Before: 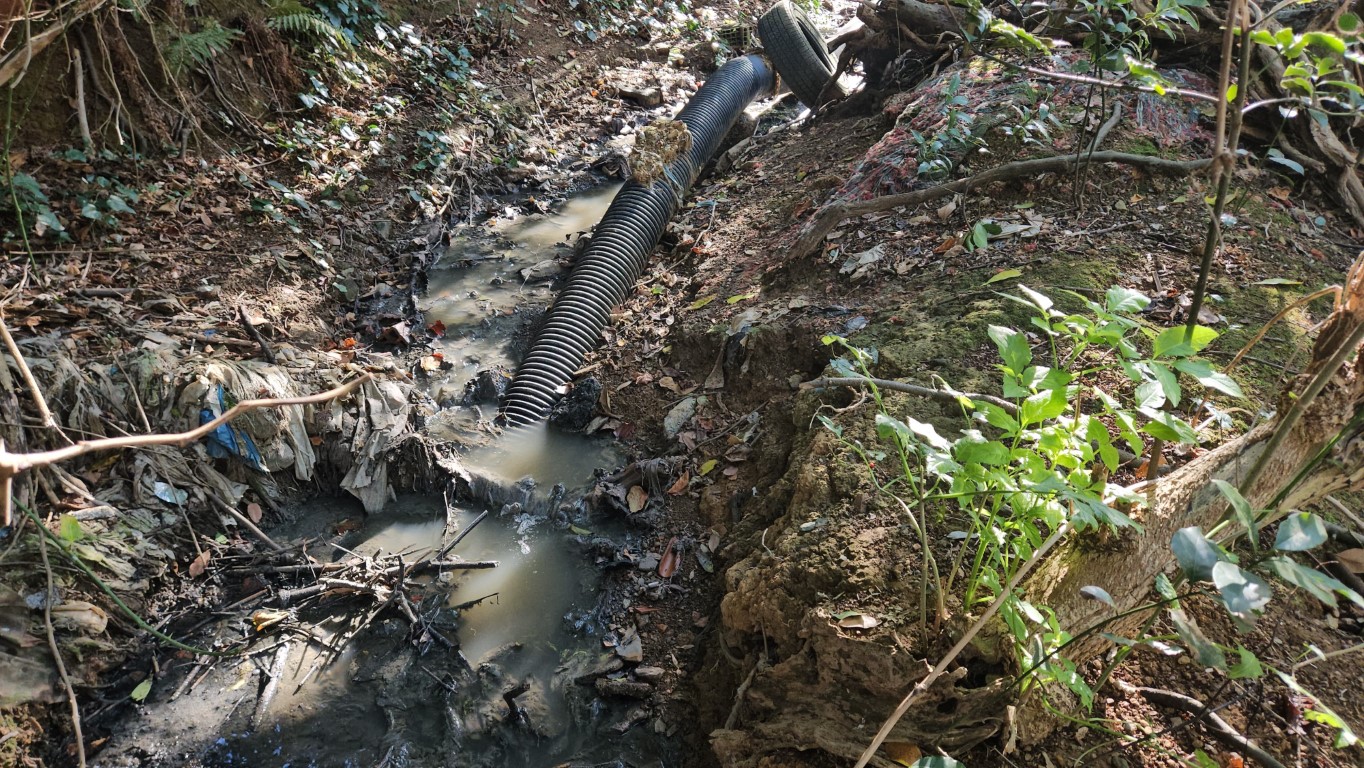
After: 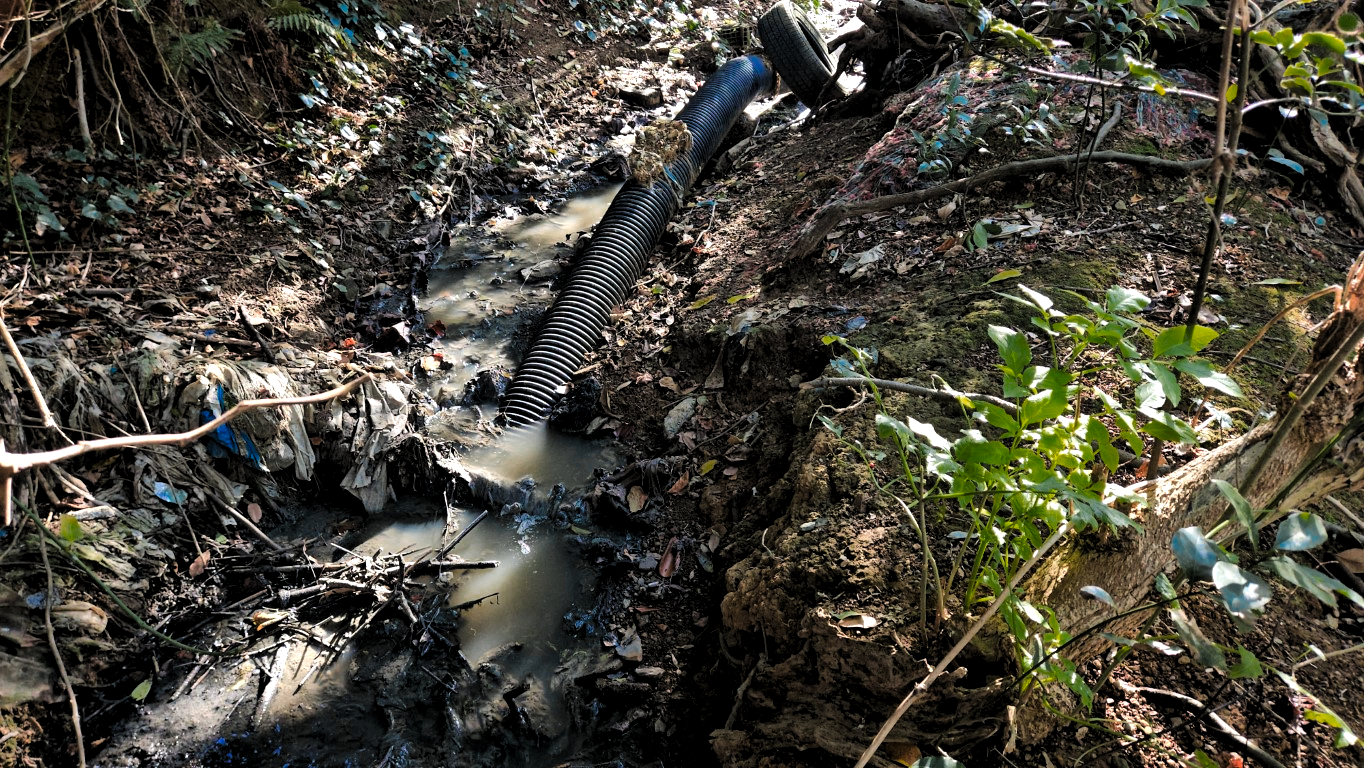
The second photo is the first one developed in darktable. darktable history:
levels: levels [0.129, 0.519, 0.867]
color zones: curves: ch0 [(0, 0.553) (0.123, 0.58) (0.23, 0.419) (0.468, 0.155) (0.605, 0.132) (0.723, 0.063) (0.833, 0.172) (0.921, 0.468)]; ch1 [(0.025, 0.645) (0.229, 0.584) (0.326, 0.551) (0.537, 0.446) (0.599, 0.911) (0.708, 1) (0.805, 0.944)]; ch2 [(0.086, 0.468) (0.254, 0.464) (0.638, 0.564) (0.702, 0.592) (0.768, 0.564)]
